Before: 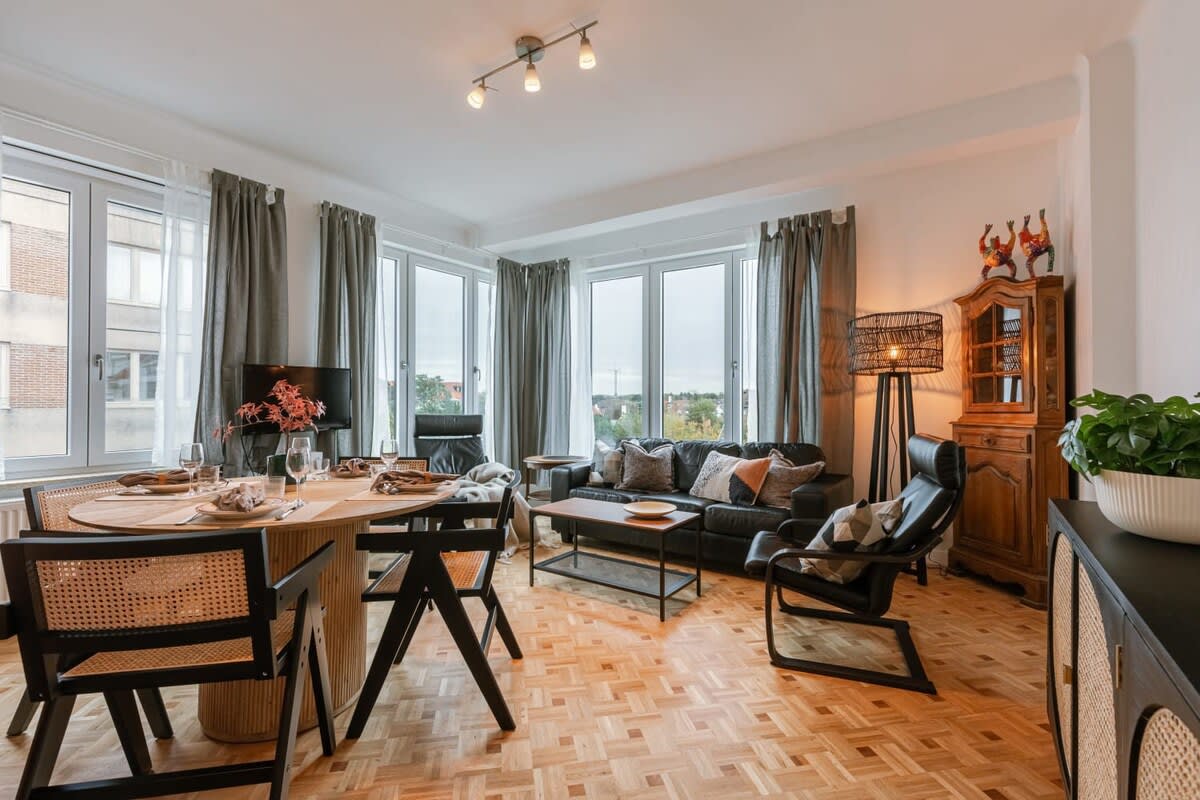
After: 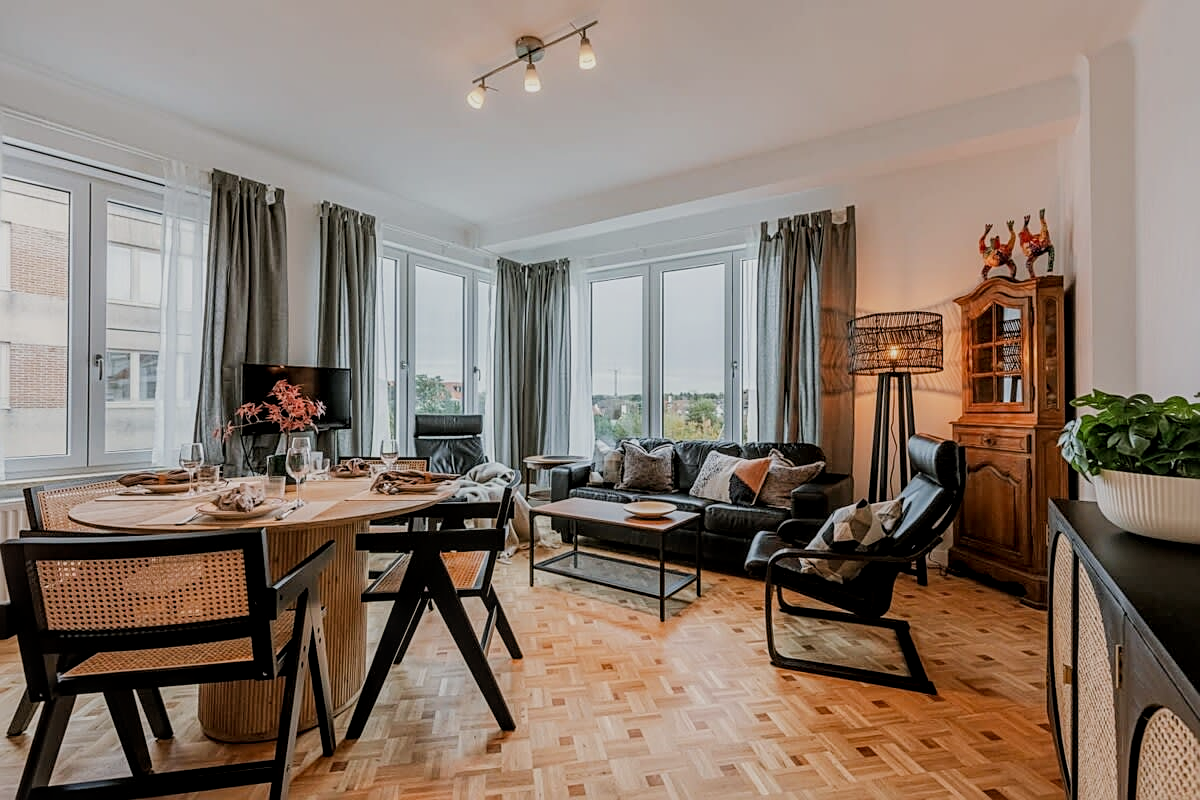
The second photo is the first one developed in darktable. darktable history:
filmic rgb: black relative exposure -7.65 EV, white relative exposure 4.56 EV, threshold 2.97 EV, hardness 3.61, iterations of high-quality reconstruction 0, enable highlight reconstruction true
sharpen: on, module defaults
local contrast: on, module defaults
